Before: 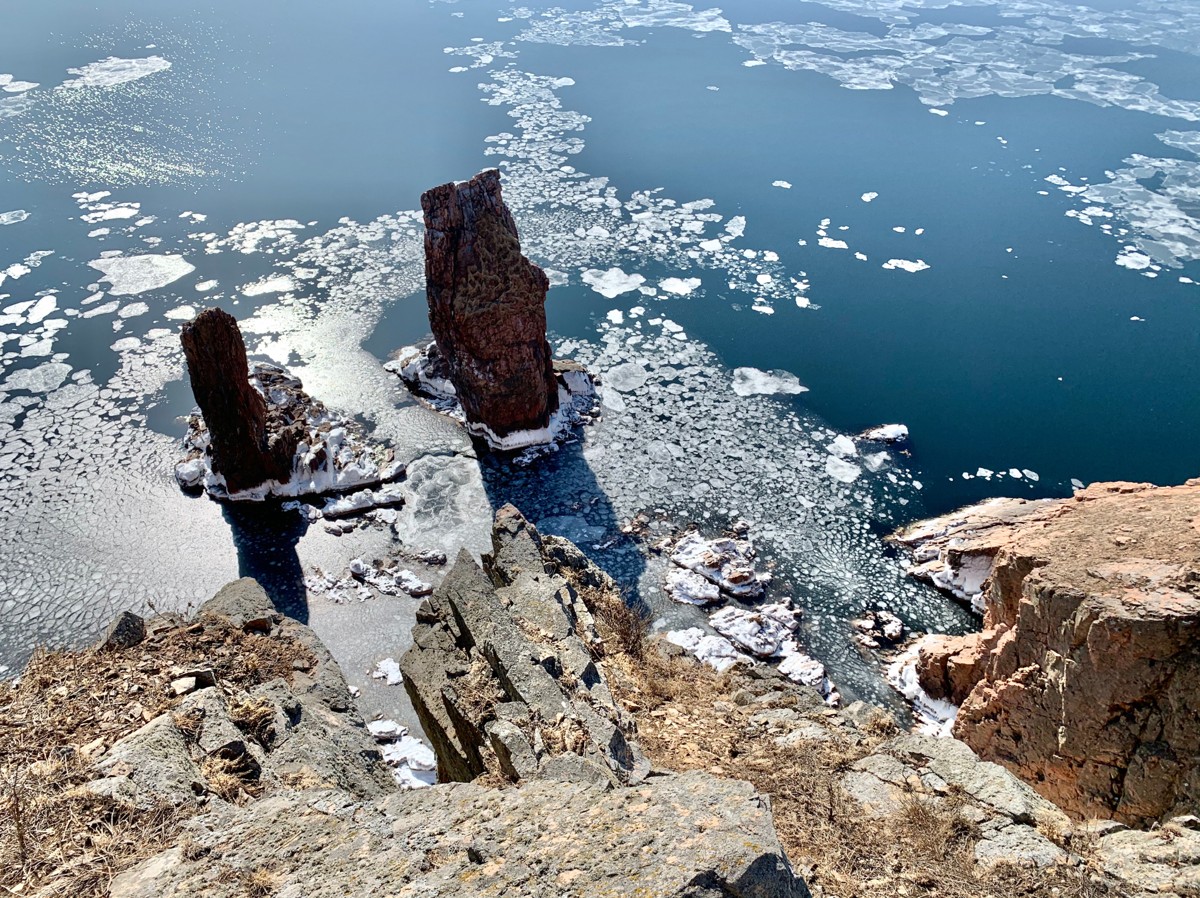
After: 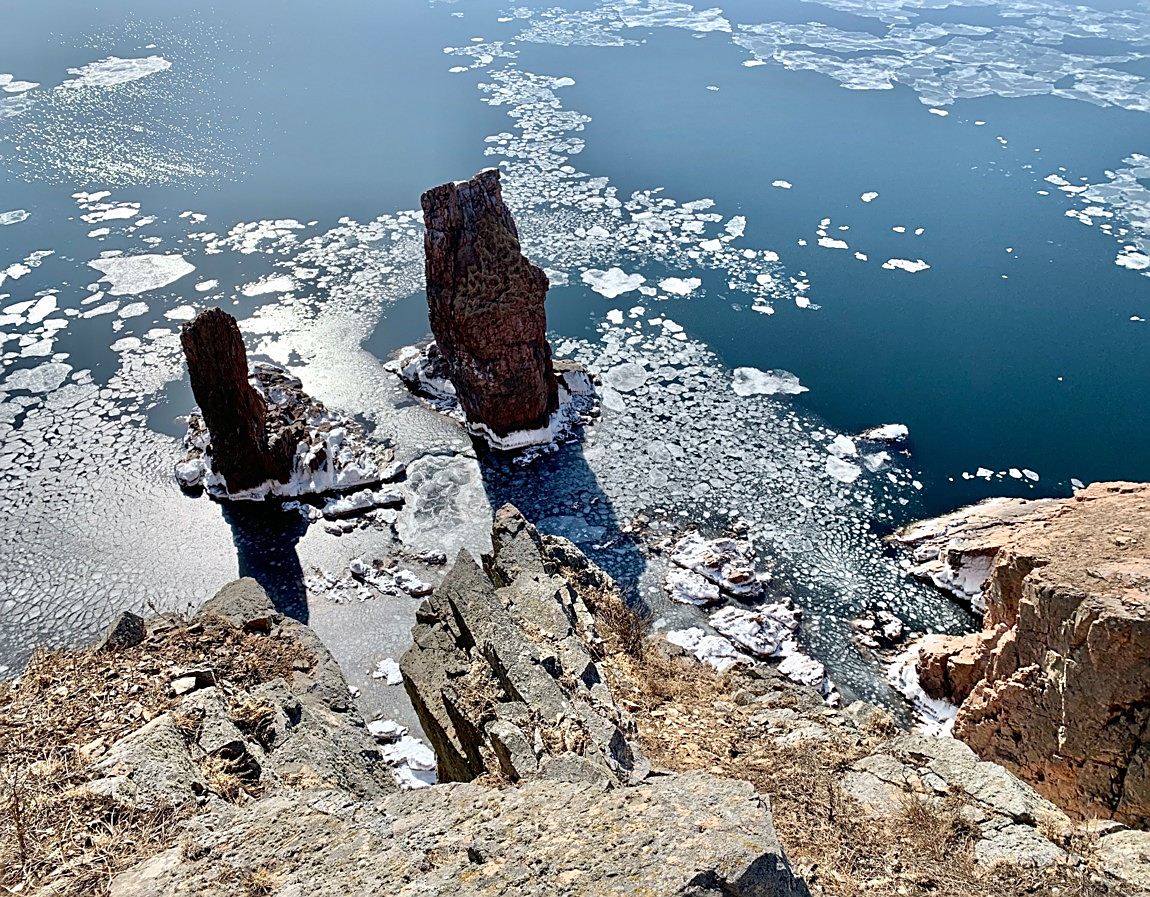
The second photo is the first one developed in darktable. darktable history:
sharpen: on, module defaults
crop: right 4.155%, bottom 0.033%
